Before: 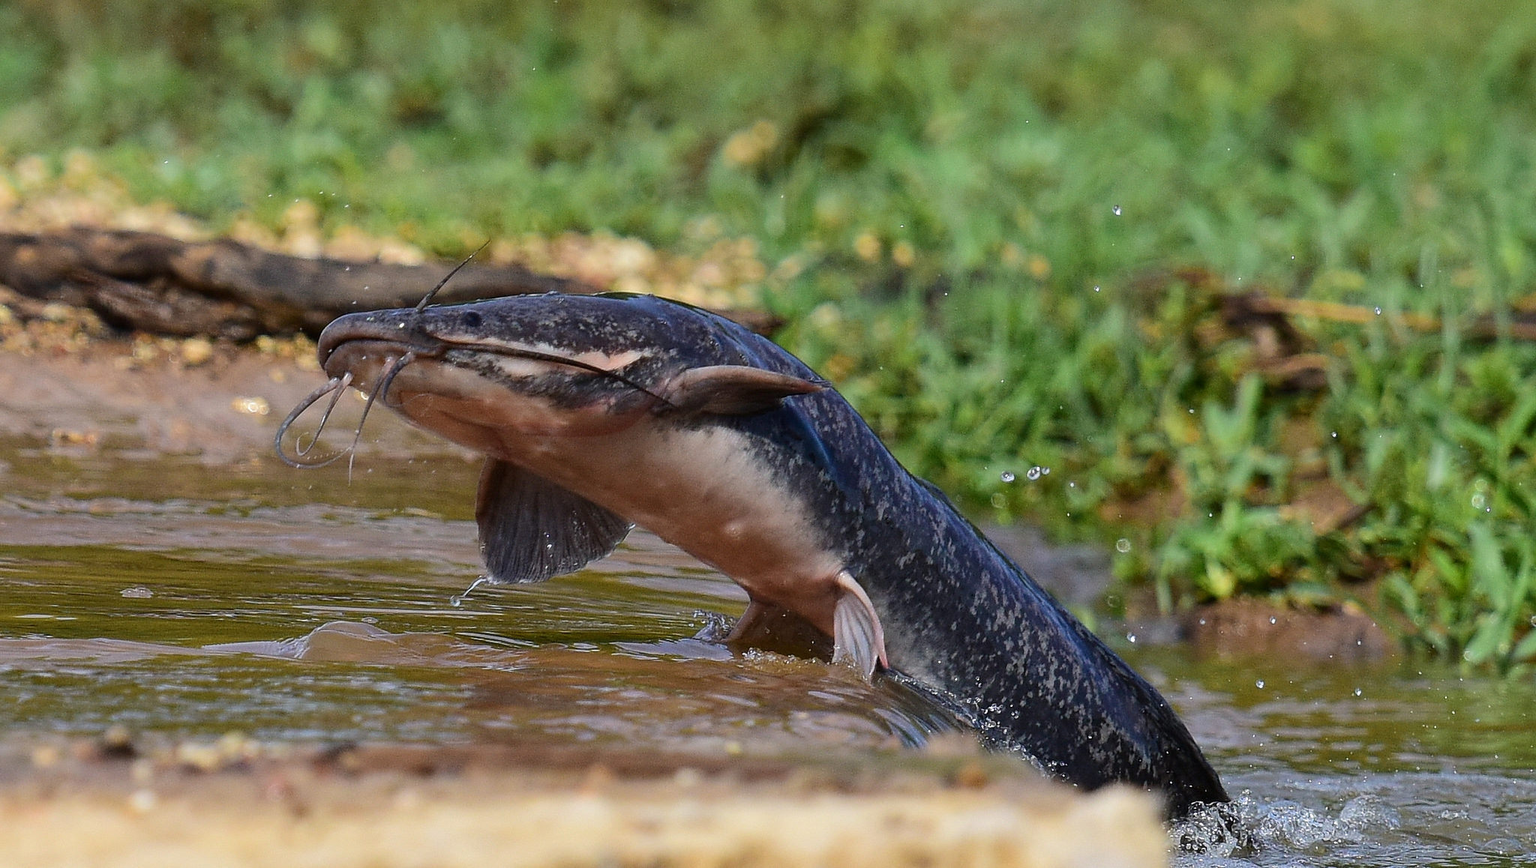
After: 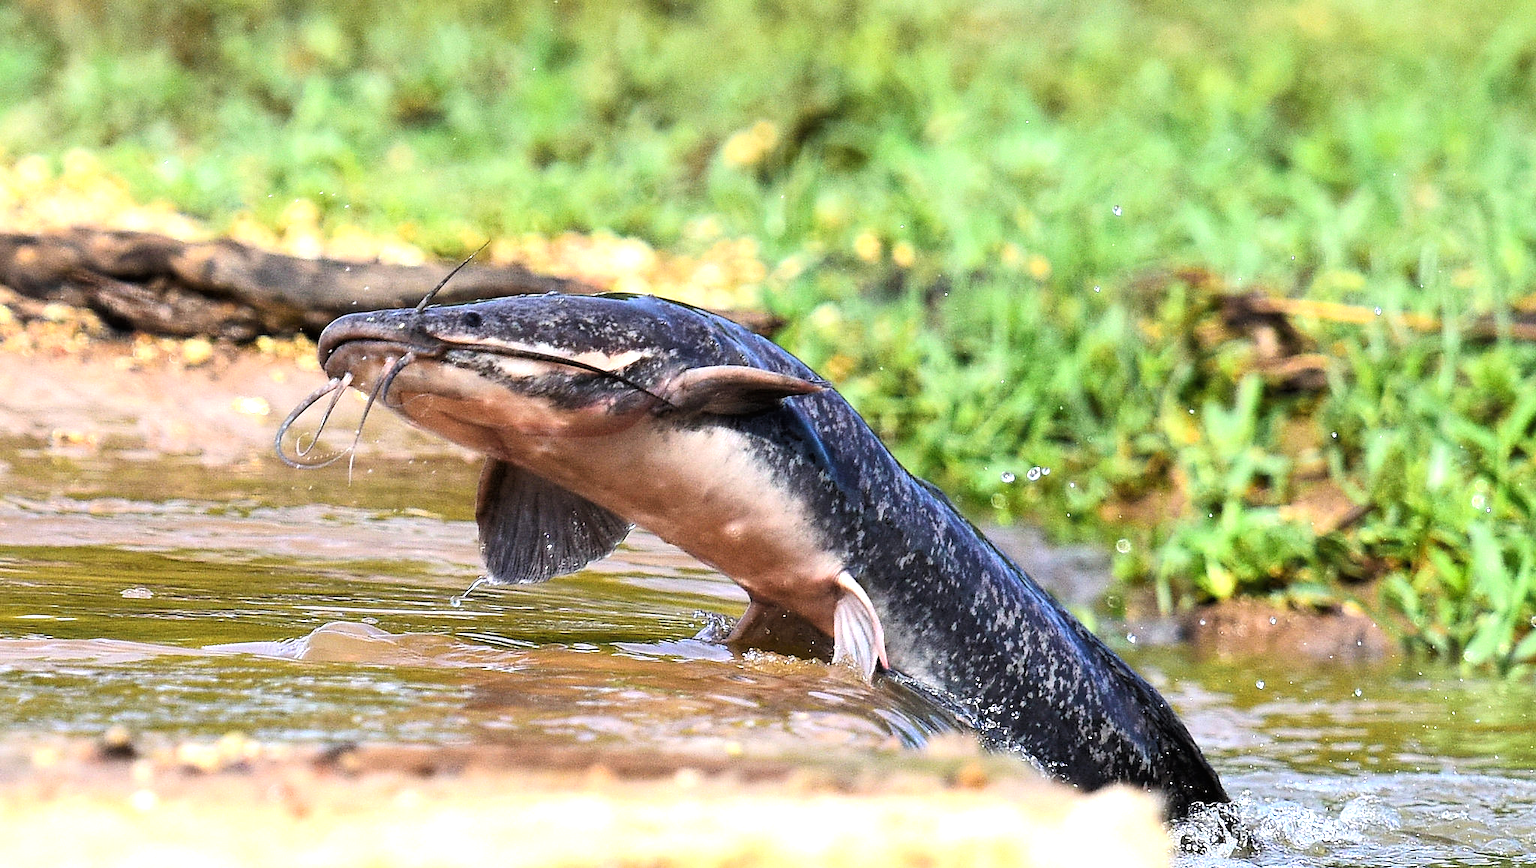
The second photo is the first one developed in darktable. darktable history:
exposure: black level correction 0, exposure 1.35 EV, compensate exposure bias true, compensate highlight preservation false
tone curve: curves: ch0 [(0, 0) (0.118, 0.034) (0.182, 0.124) (0.265, 0.214) (0.504, 0.508) (0.783, 0.825) (1, 1)], color space Lab, linked channels, preserve colors none
